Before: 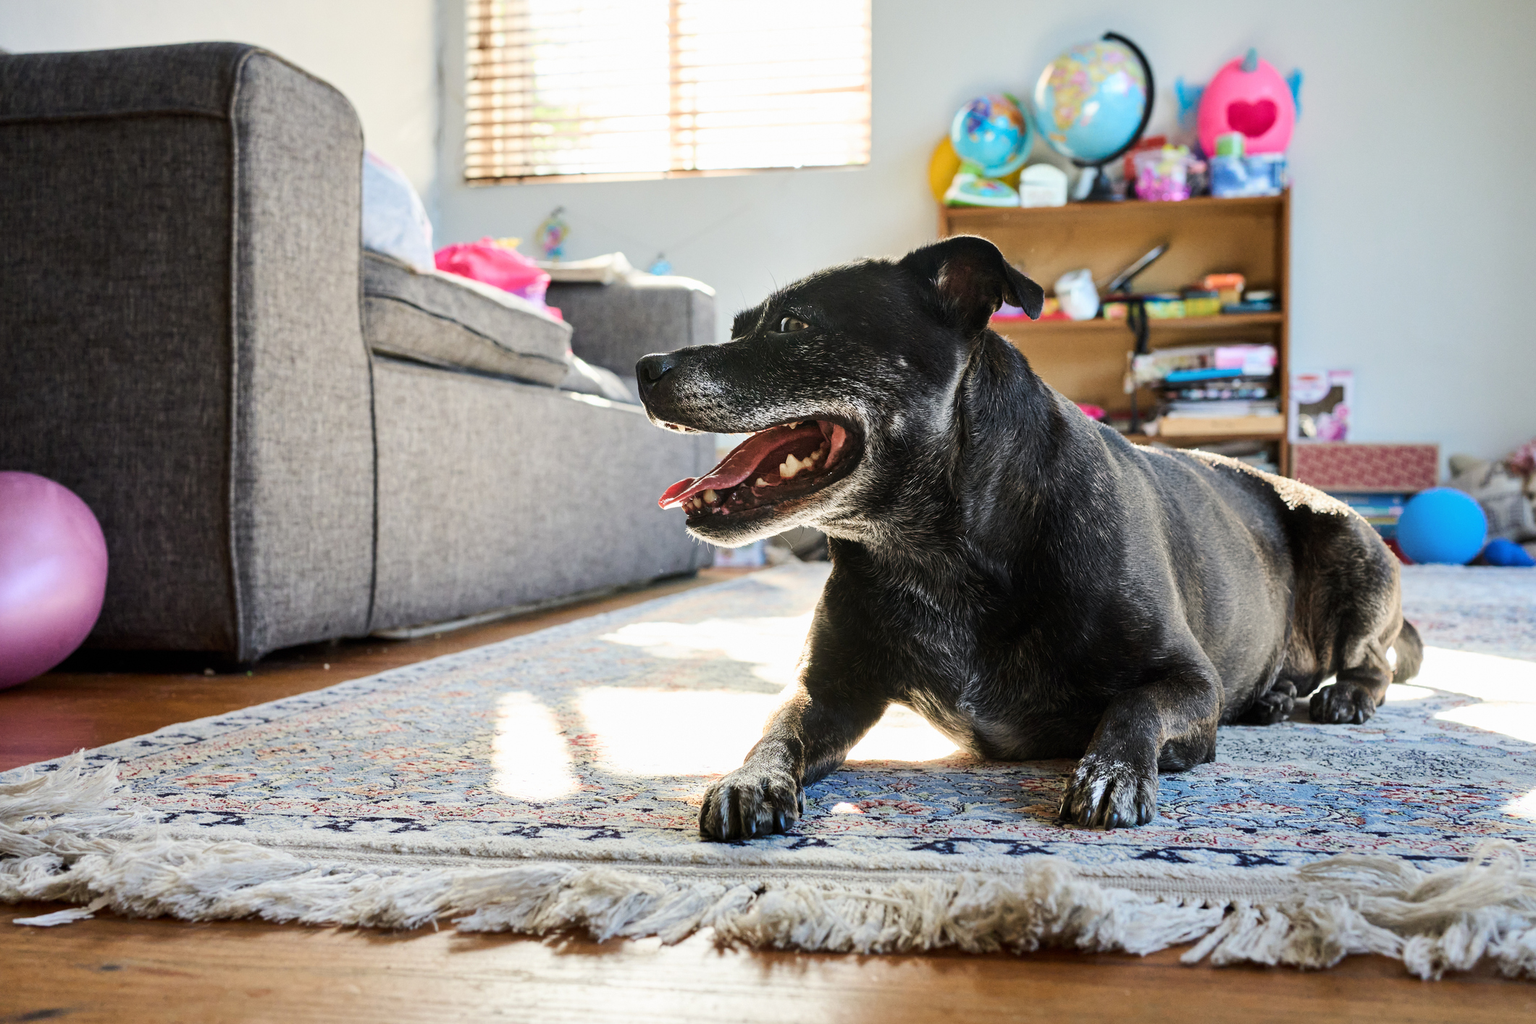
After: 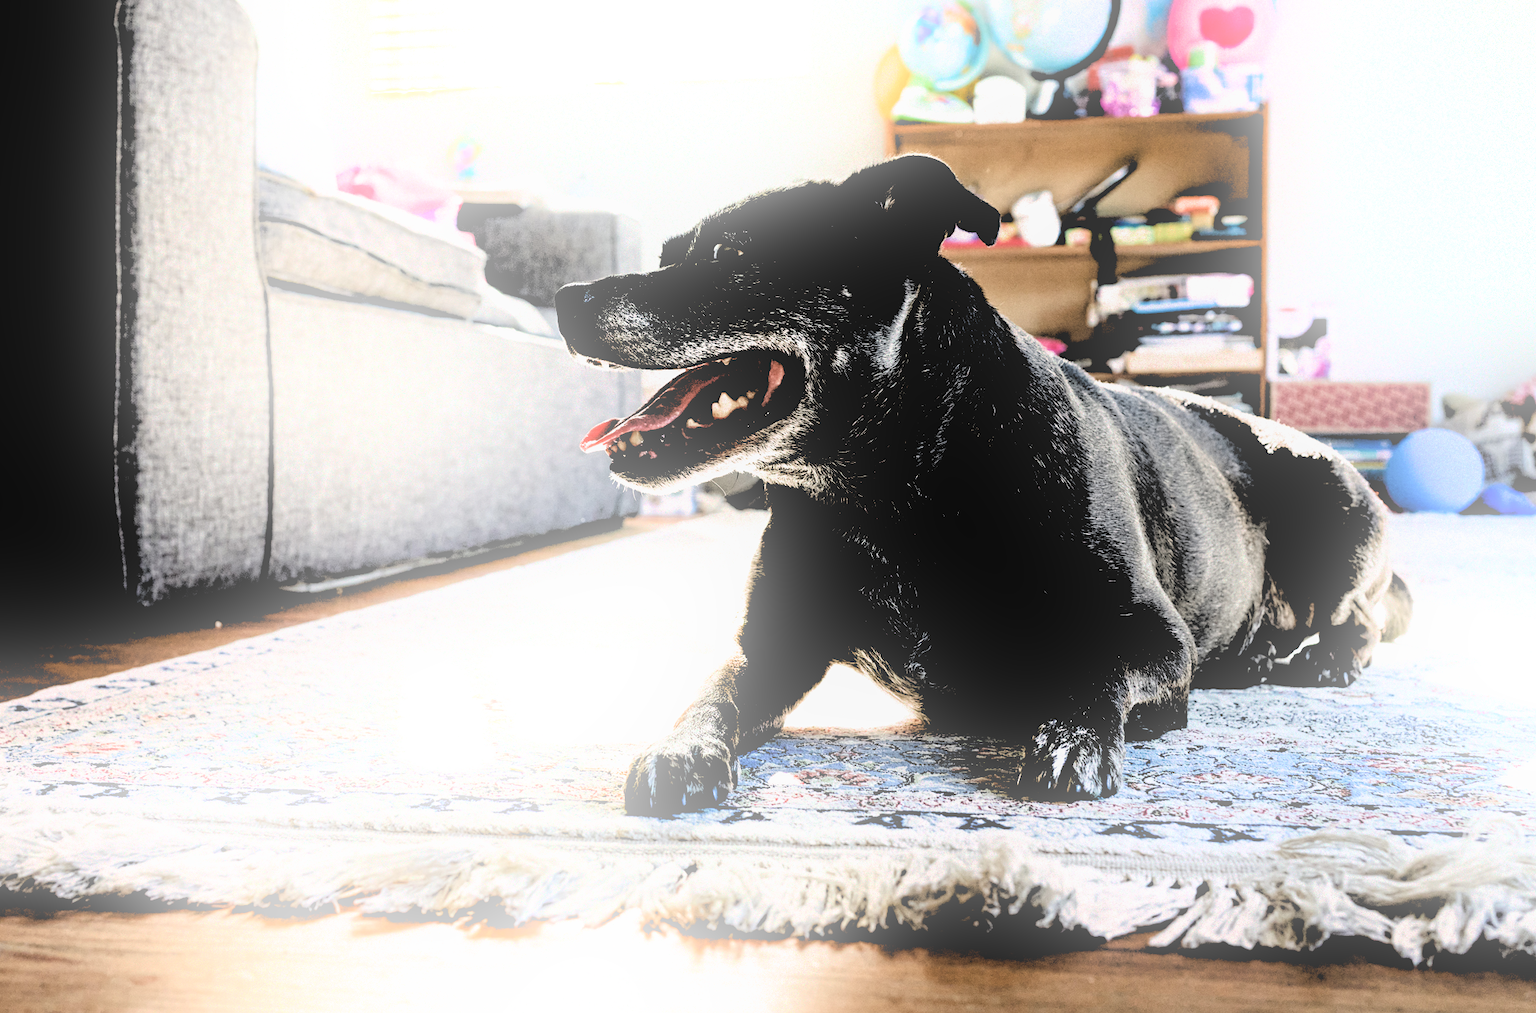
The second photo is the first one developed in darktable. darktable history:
local contrast: highlights 100%, shadows 100%, detail 120%, midtone range 0.2
crop and rotate: left 8.262%, top 9.226%
filmic rgb: black relative exposure -1 EV, white relative exposure 2.05 EV, hardness 1.52, contrast 2.25, enable highlight reconstruction true
bloom: on, module defaults
contrast brightness saturation: contrast -0.08, brightness -0.04, saturation -0.11
